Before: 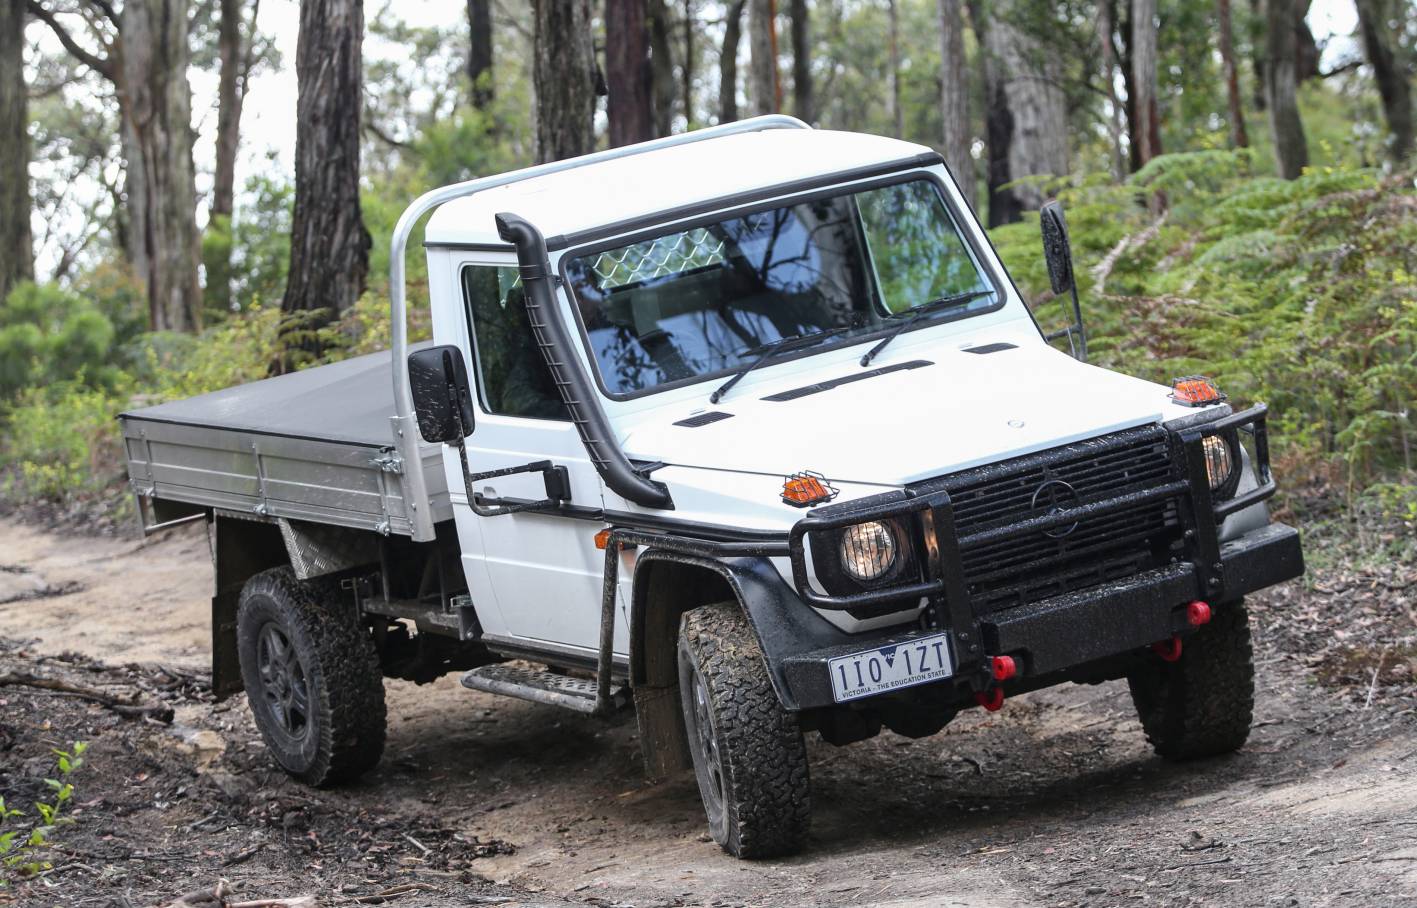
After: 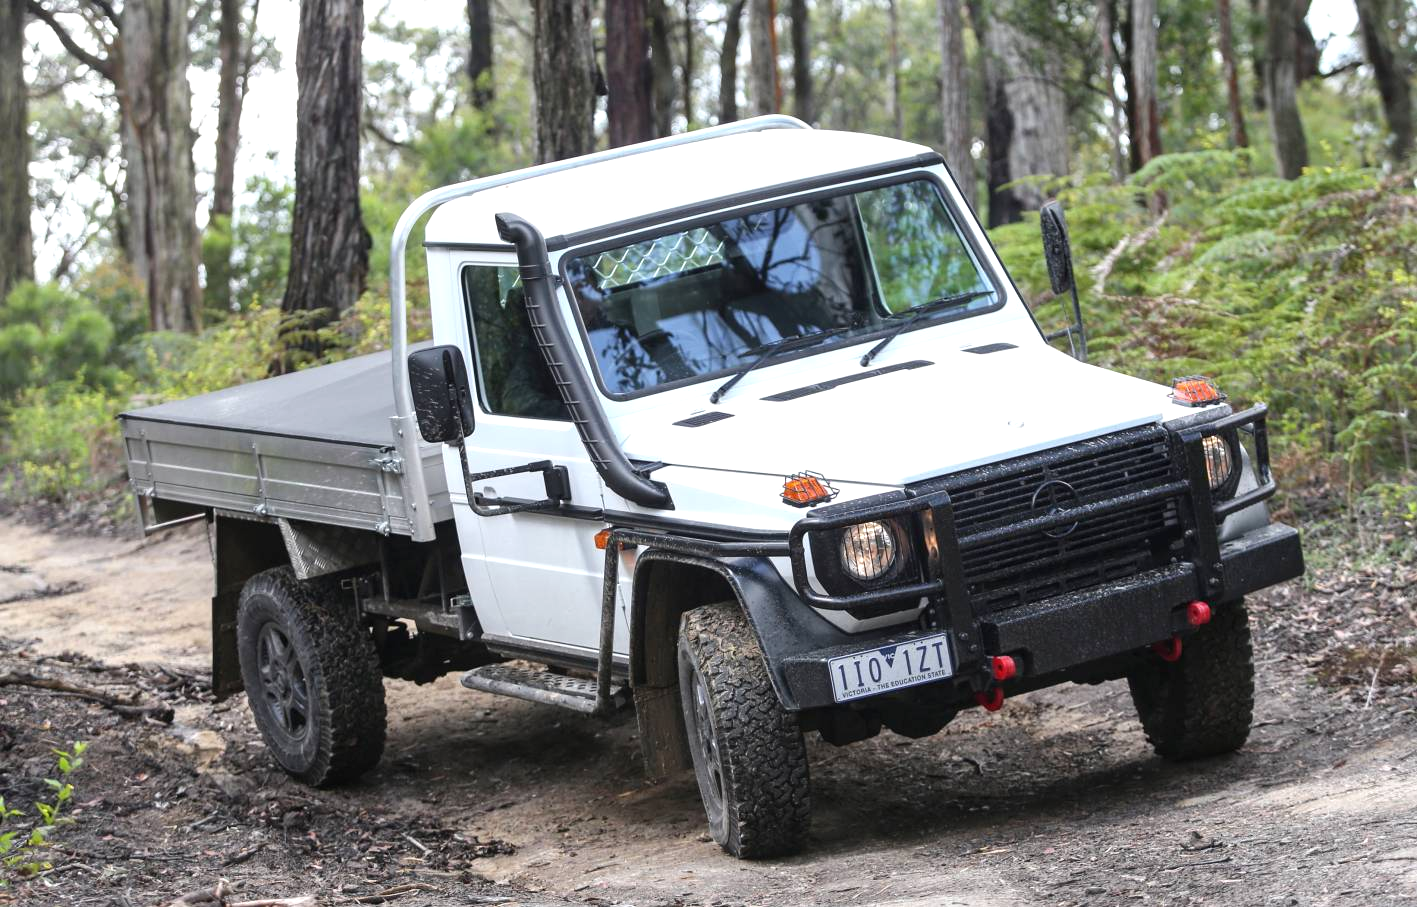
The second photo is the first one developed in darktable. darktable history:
exposure: exposure 0.297 EV, compensate highlight preservation false
crop: bottom 0.077%
